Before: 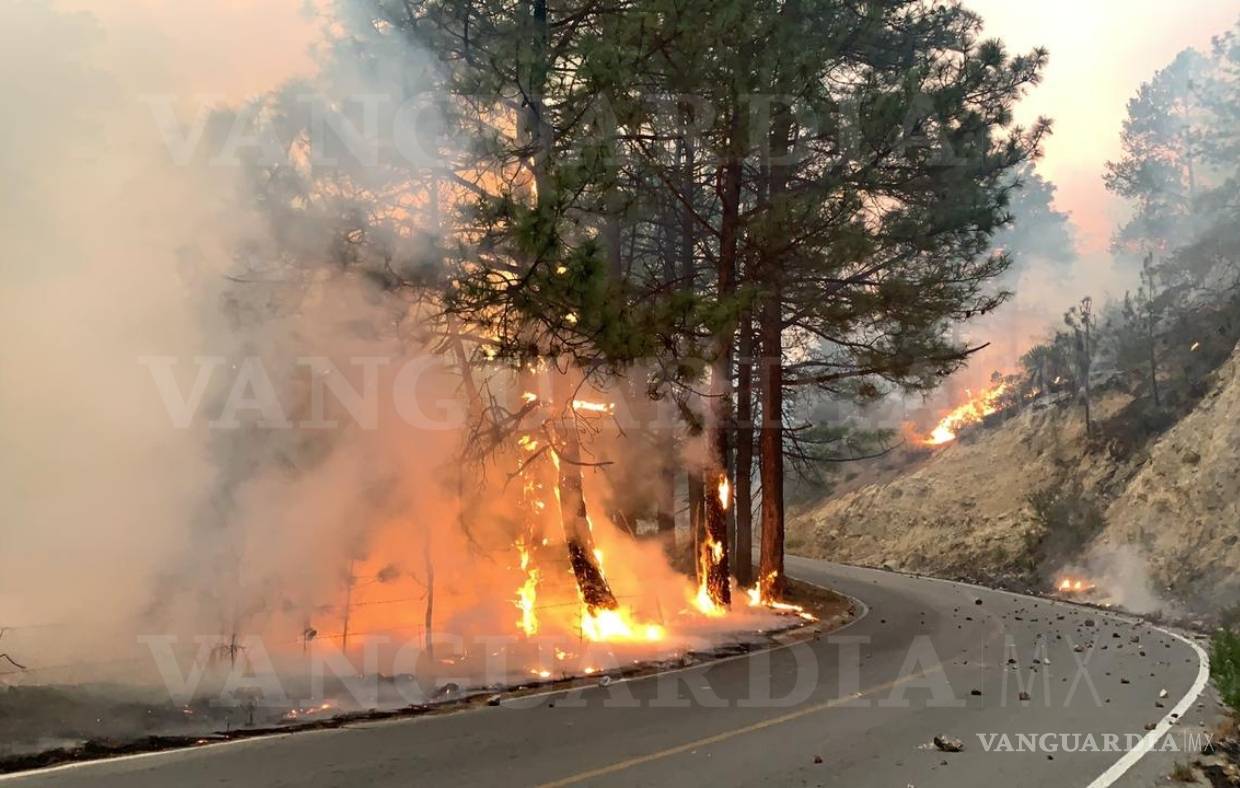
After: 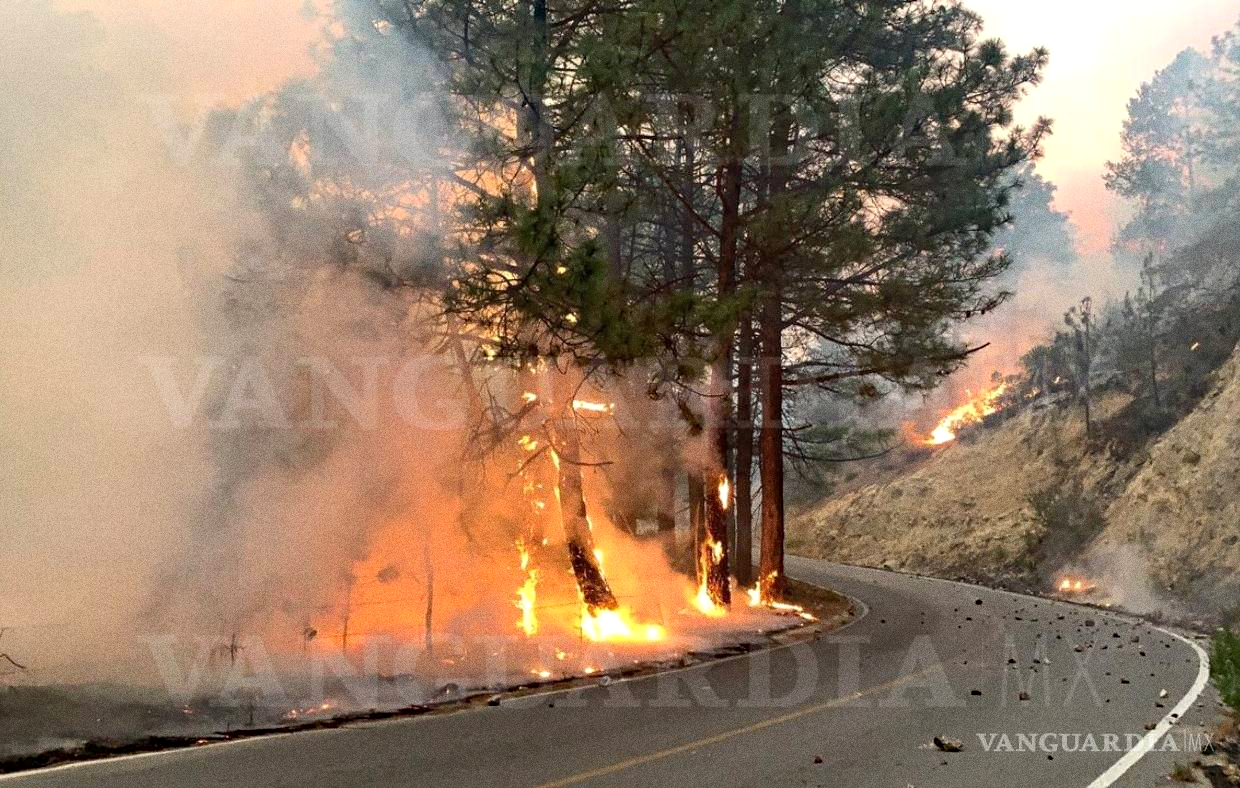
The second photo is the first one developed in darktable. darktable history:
exposure: exposure 0.161 EV, compensate highlight preservation false
white balance: emerald 1
tone equalizer: on, module defaults
haze removal: compatibility mode true, adaptive false
grain: coarseness 0.09 ISO, strength 40%
